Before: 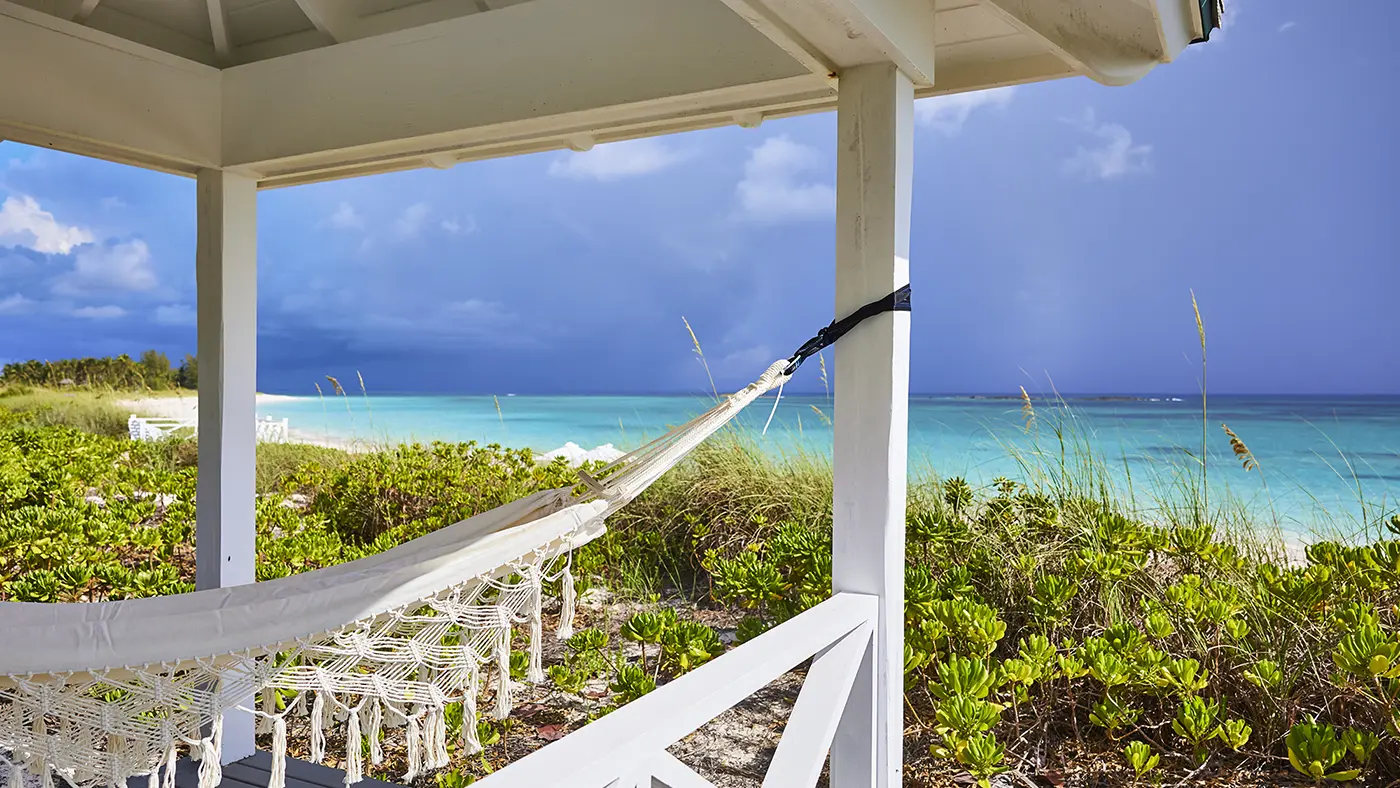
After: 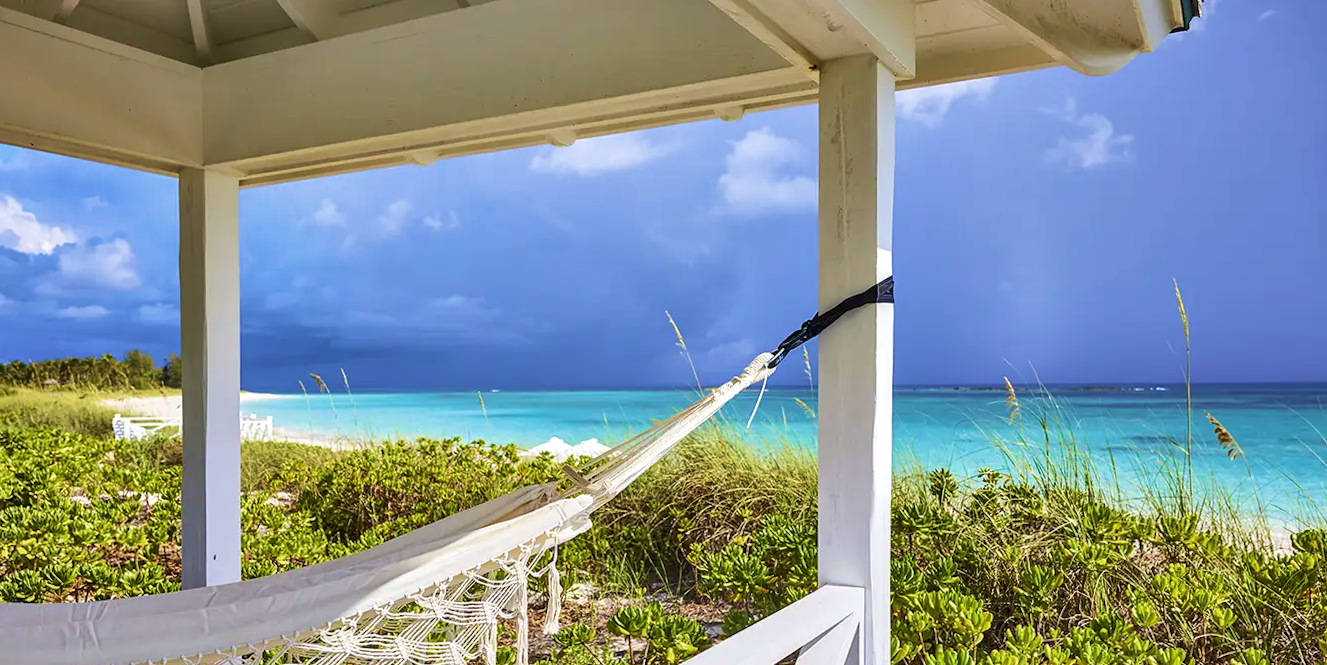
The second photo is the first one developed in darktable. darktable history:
local contrast: on, module defaults
contrast brightness saturation: contrast 0.053
velvia: strength 45.25%
crop and rotate: angle 0.566°, left 0.312%, right 3.222%, bottom 14.082%
